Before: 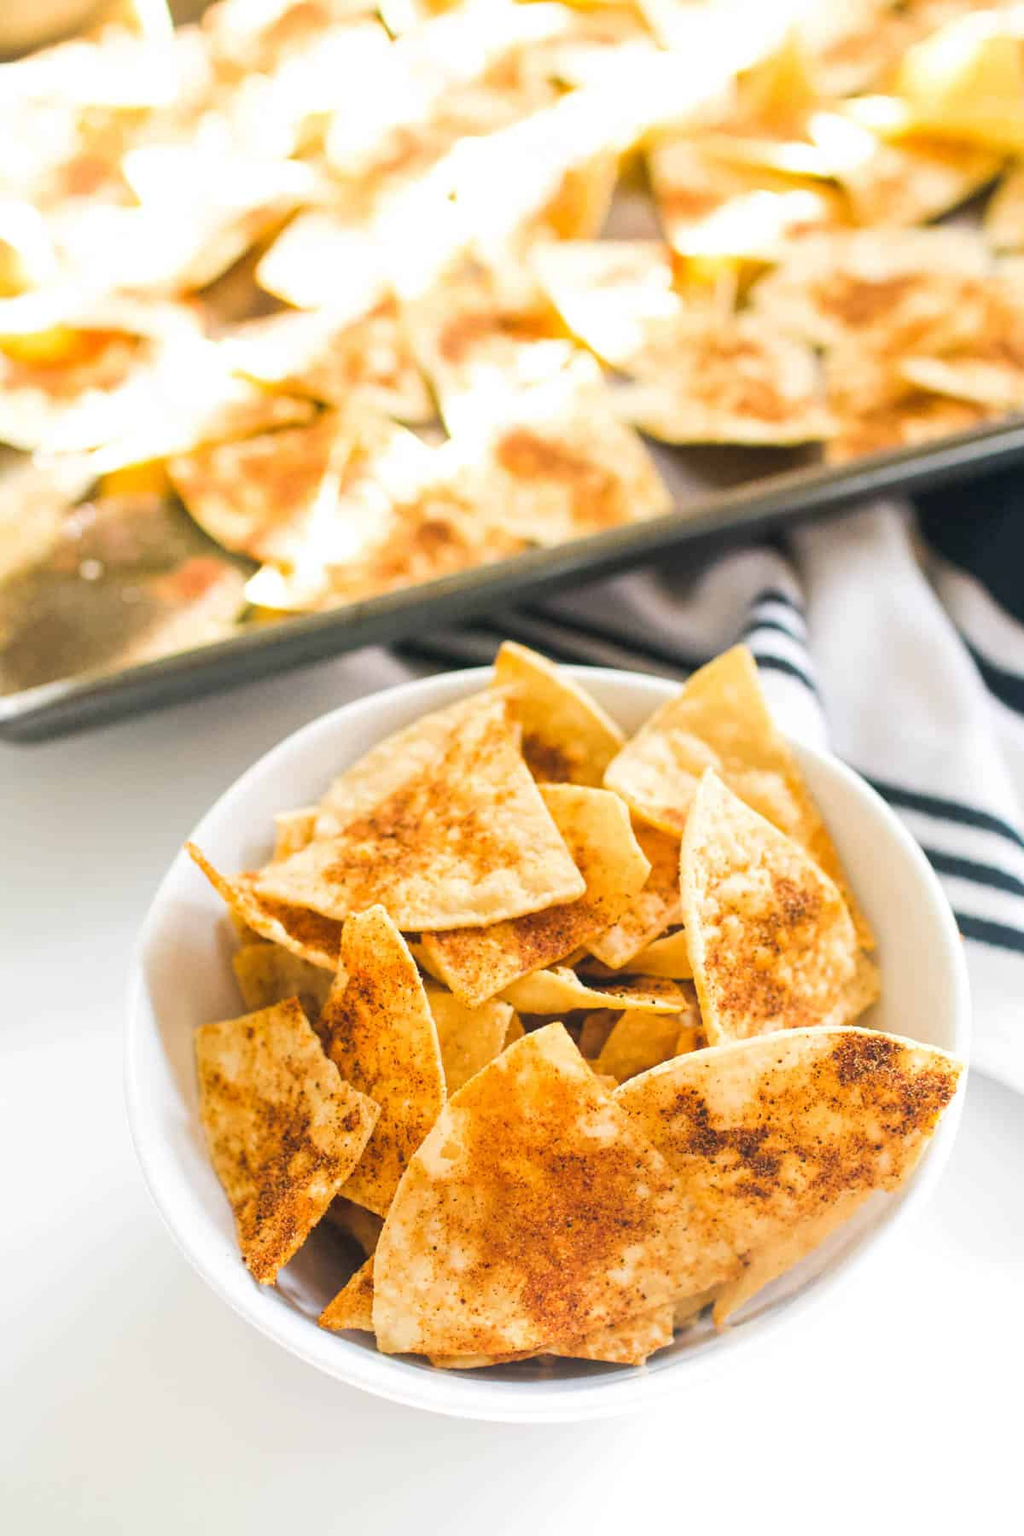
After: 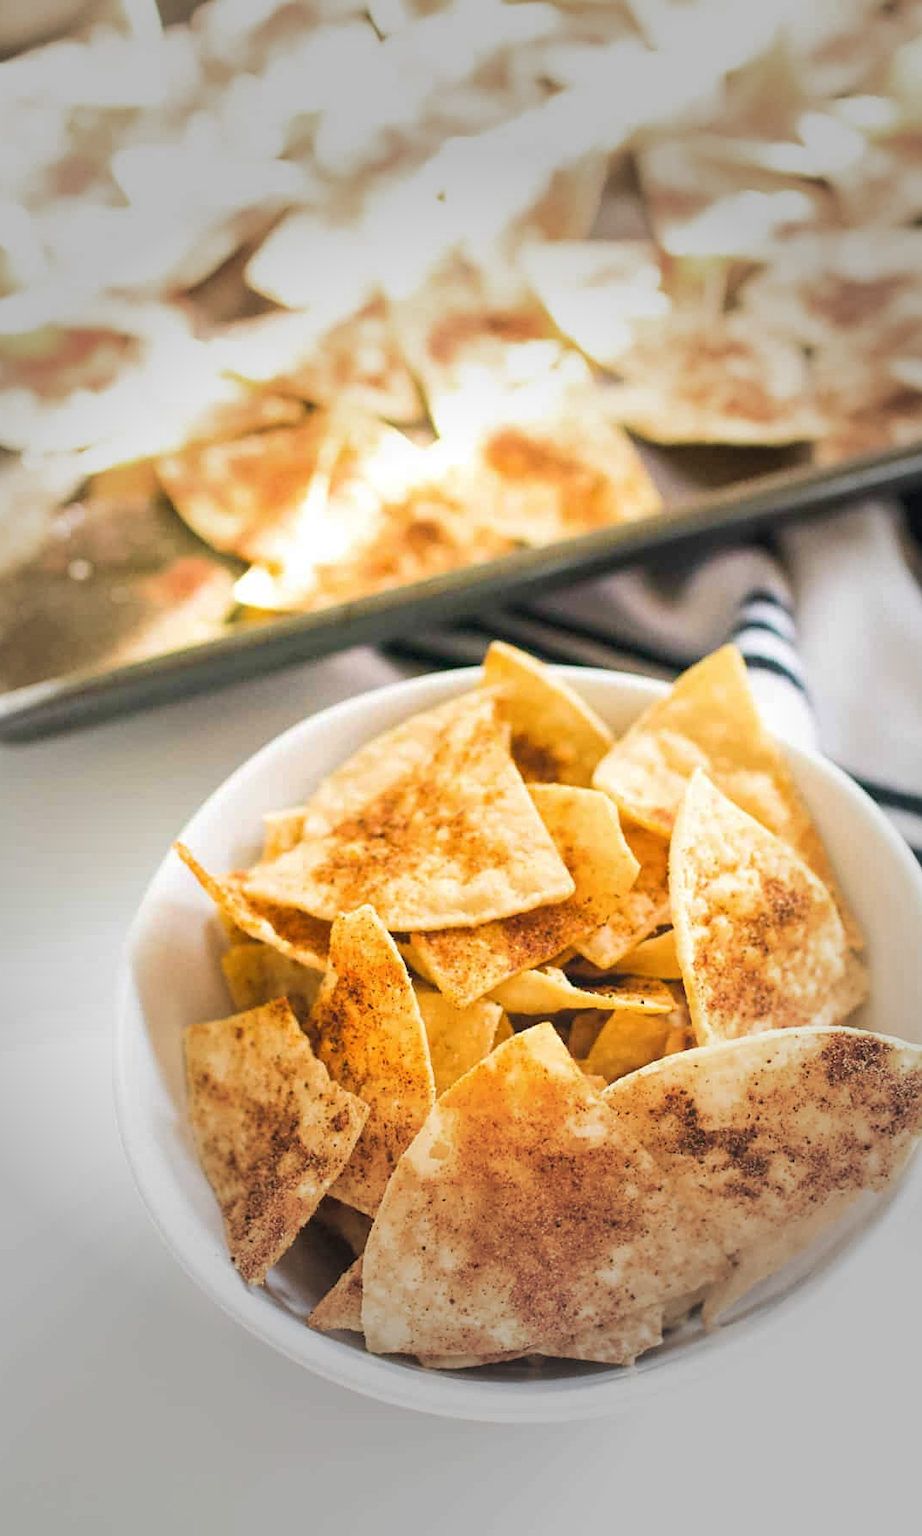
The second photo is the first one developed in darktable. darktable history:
contrast brightness saturation: saturation -0.05
vignetting: fall-off start 40%, fall-off radius 40%
shadows and highlights: radius 331.84, shadows 53.55, highlights -100, compress 94.63%, highlights color adjustment 73.23%, soften with gaussian
velvia: on, module defaults
sharpen: amount 0.2
haze removal: compatibility mode true, adaptive false
crop and rotate: left 1.088%, right 8.807%
